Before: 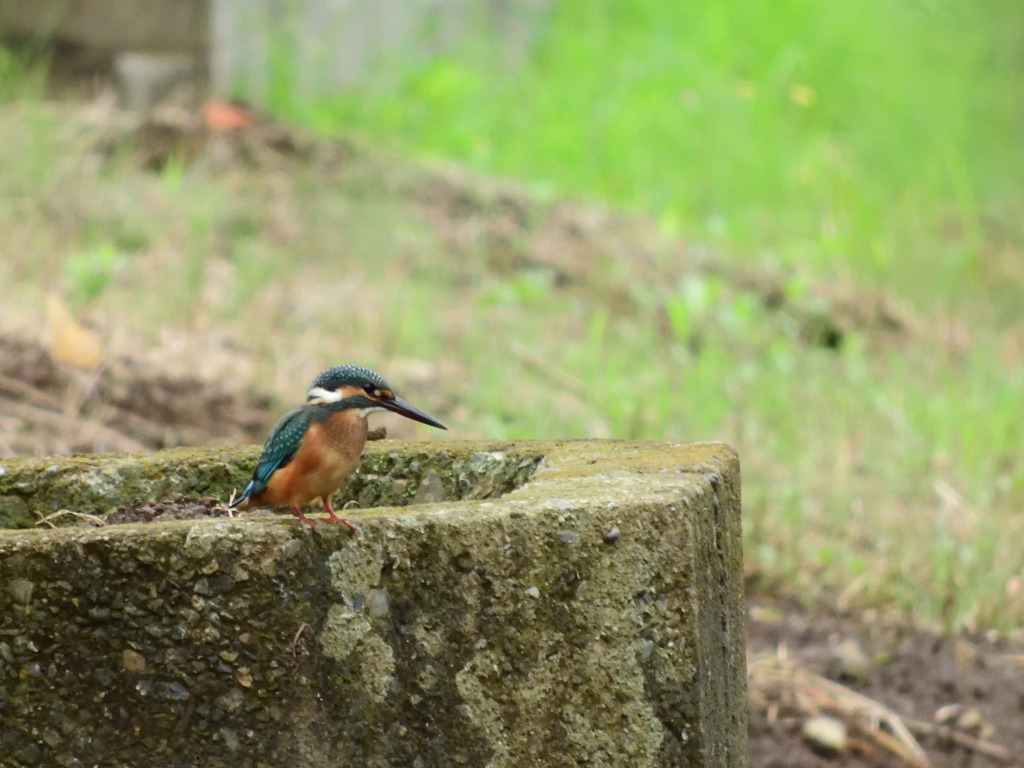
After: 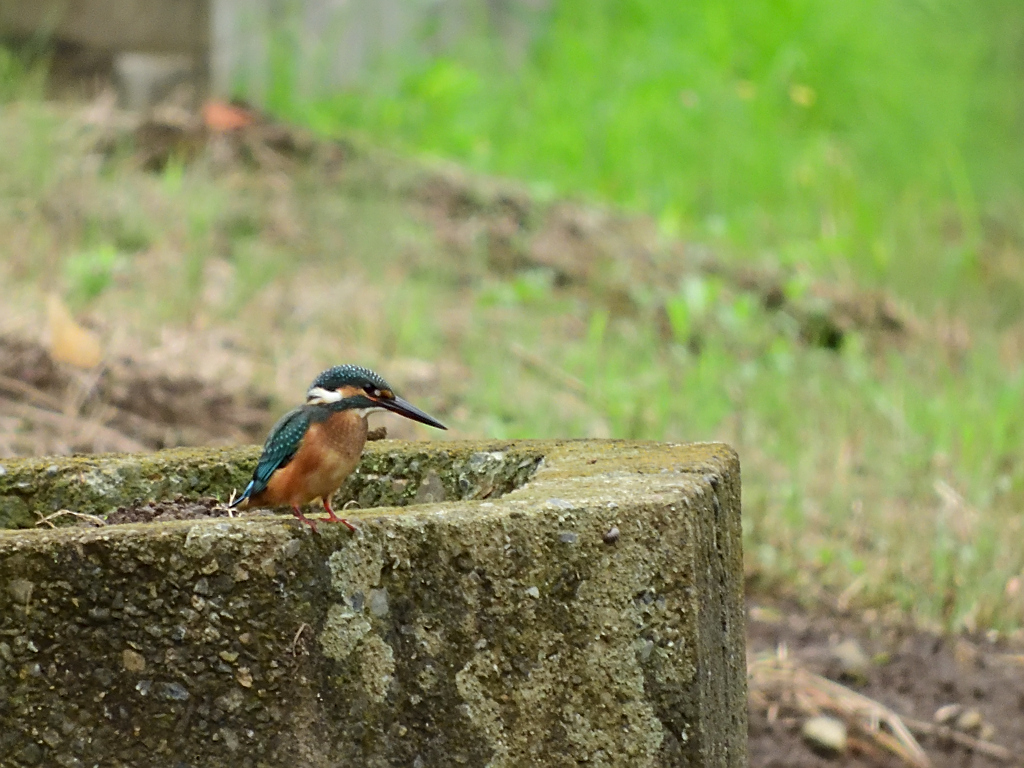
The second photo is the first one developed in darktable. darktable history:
shadows and highlights: shadows 43.89, white point adjustment -1.46, soften with gaussian
sharpen: on, module defaults
